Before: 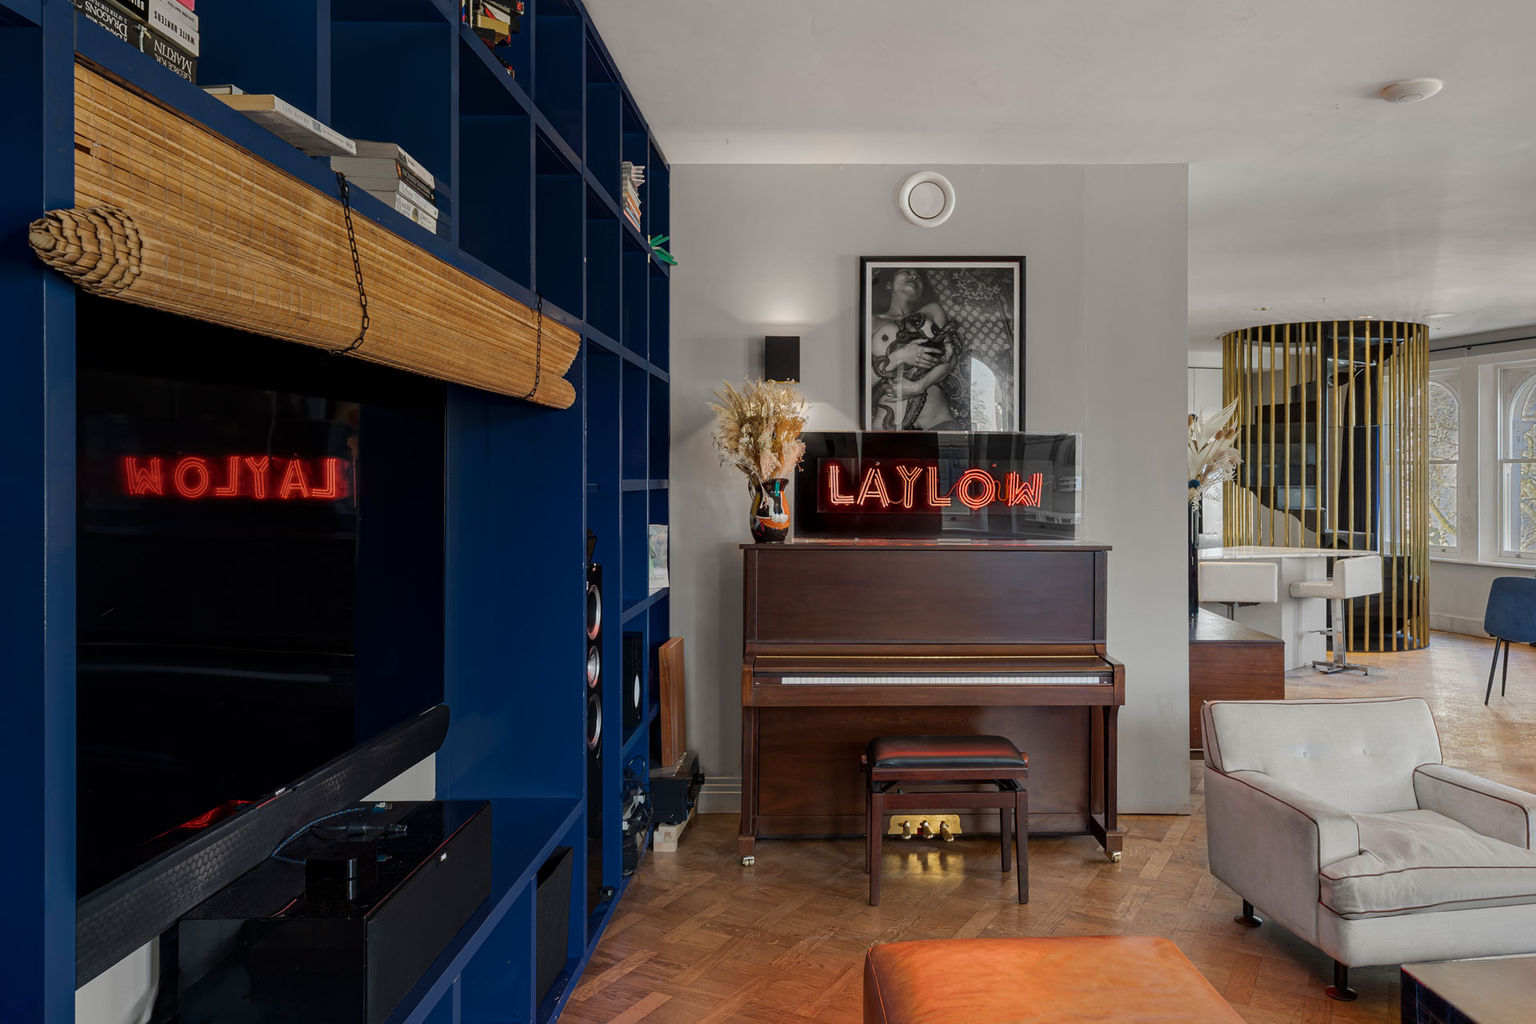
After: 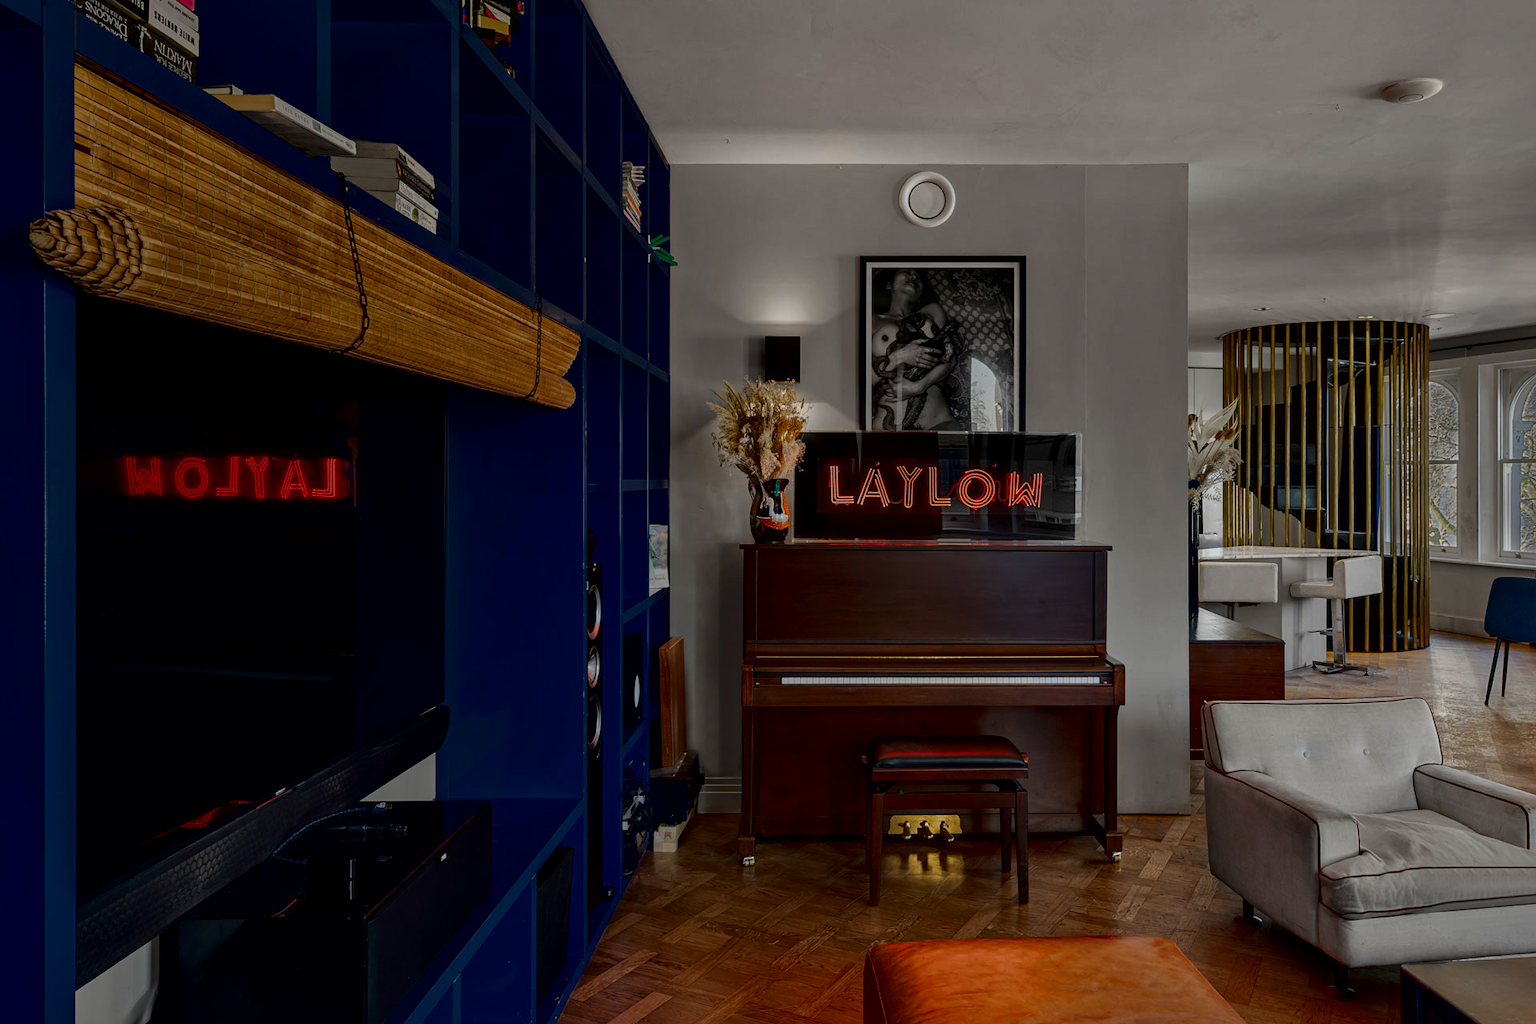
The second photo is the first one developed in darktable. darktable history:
local contrast: mode bilateral grid, contrast 20, coarseness 50, detail 149%, midtone range 0.2
exposure: exposure -0.344 EV, compensate highlight preservation false
contrast brightness saturation: contrast 0.1, brightness -0.279, saturation 0.137
